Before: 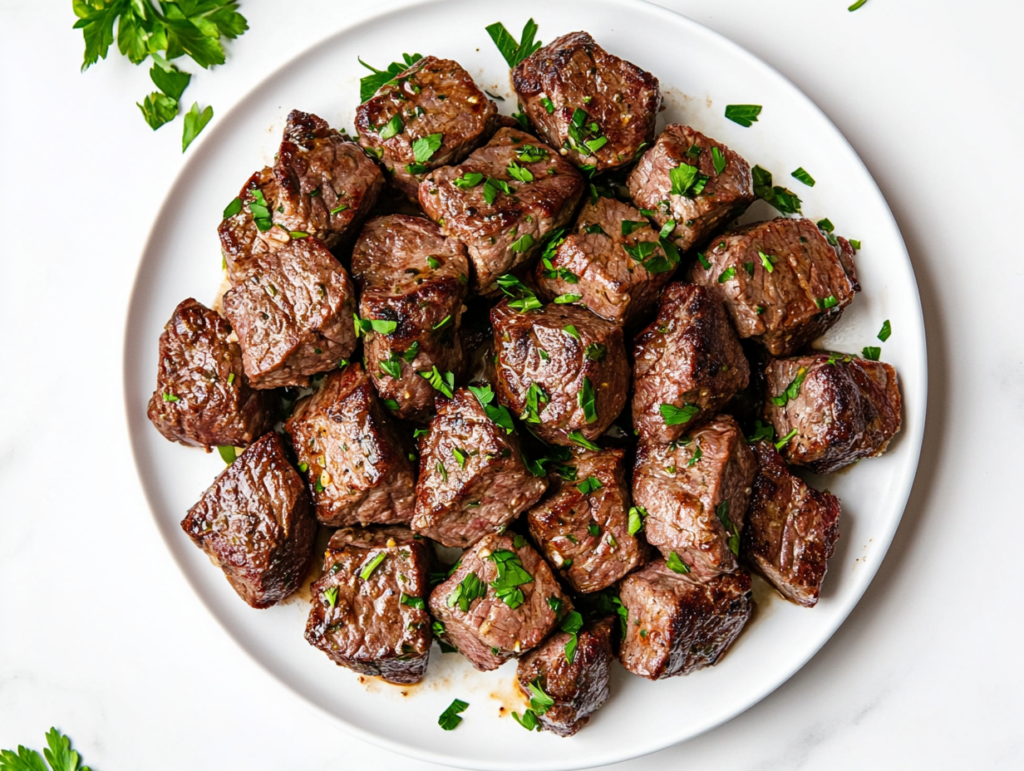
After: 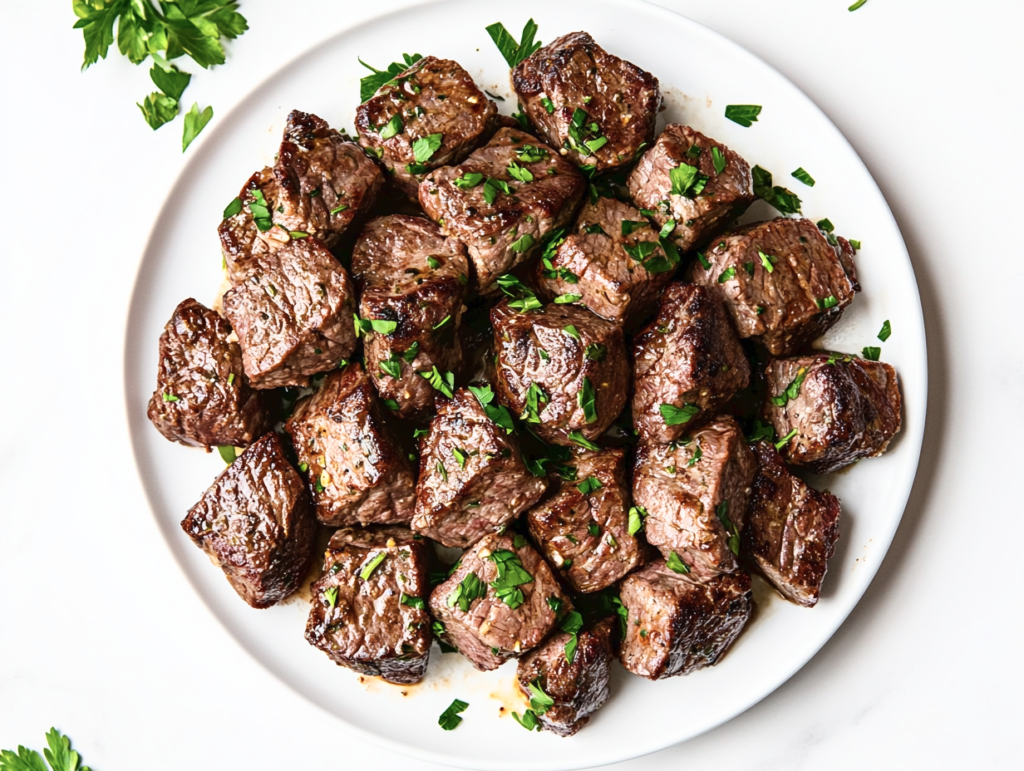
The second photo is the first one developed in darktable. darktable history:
local contrast: mode bilateral grid, contrast 100, coarseness 100, detail 95%, midtone range 0.2
contrast brightness saturation: contrast 0.11, saturation -0.175
tone curve: curves: ch0 [(0, 0) (0.003, 0.019) (0.011, 0.022) (0.025, 0.03) (0.044, 0.049) (0.069, 0.08) (0.1, 0.111) (0.136, 0.144) (0.177, 0.189) (0.224, 0.23) (0.277, 0.285) (0.335, 0.356) (0.399, 0.428) (0.468, 0.511) (0.543, 0.597) (0.623, 0.682) (0.709, 0.773) (0.801, 0.865) (0.898, 0.945) (1, 1)]
